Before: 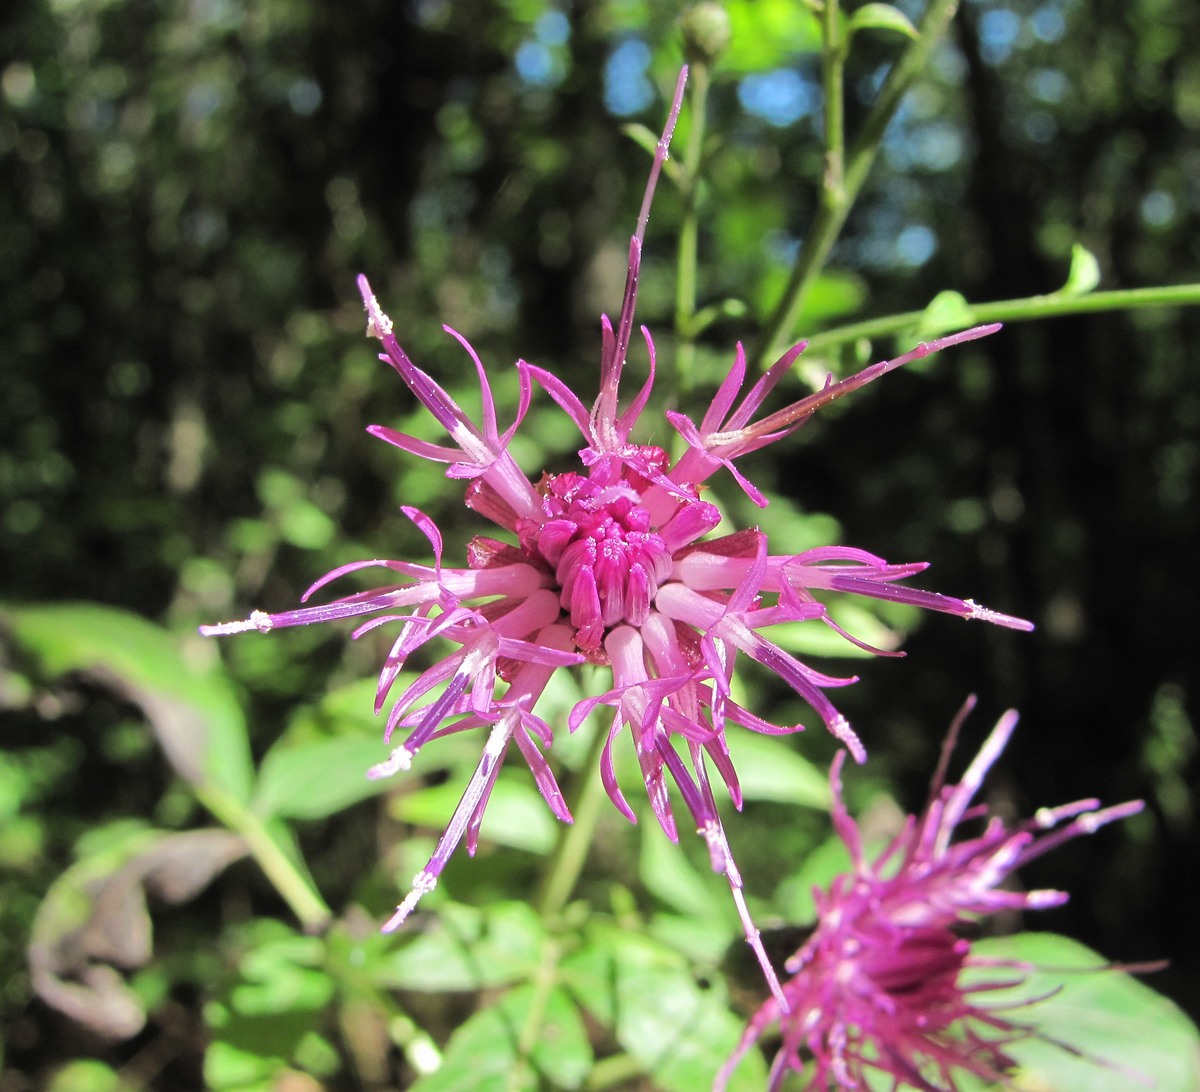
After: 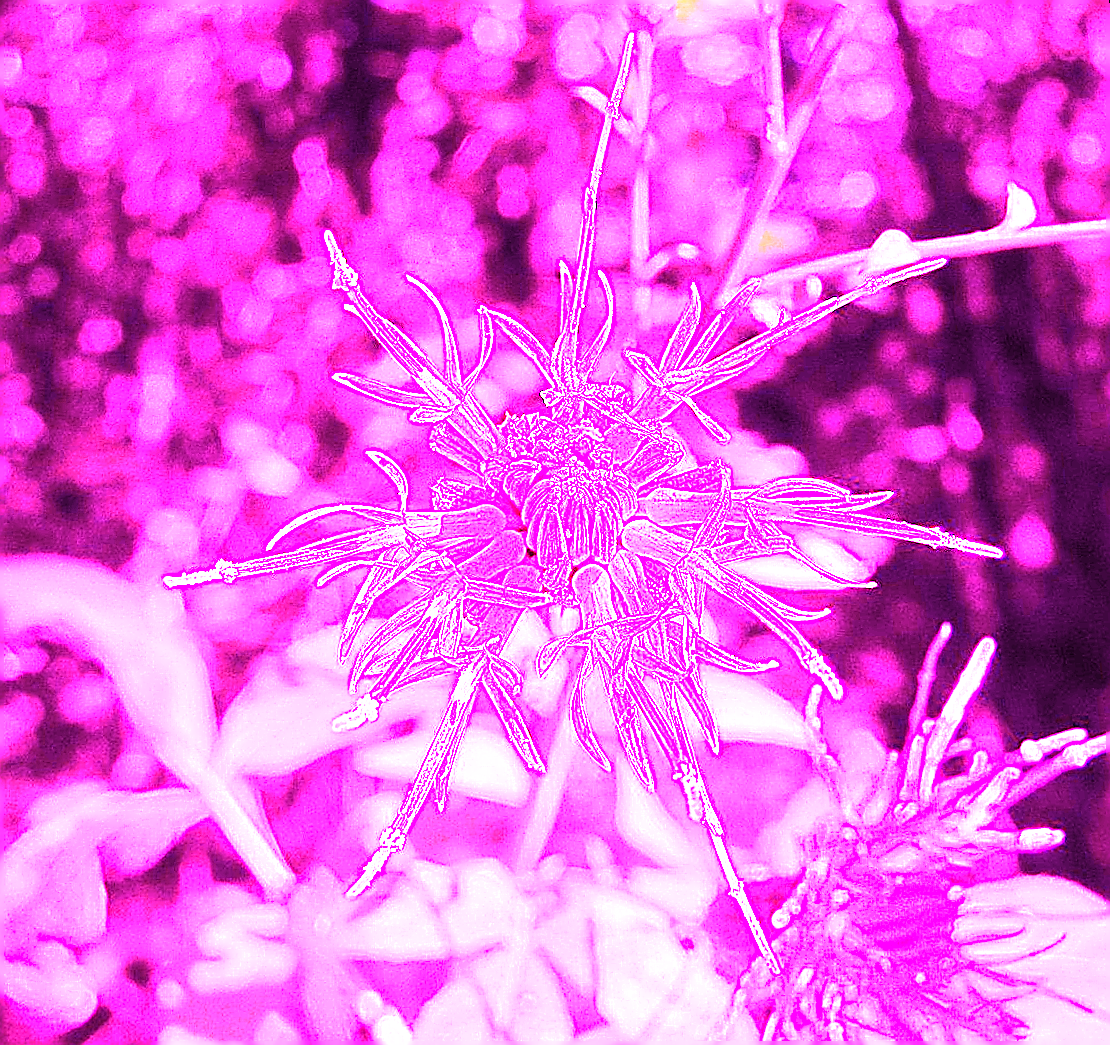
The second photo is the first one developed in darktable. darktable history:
white balance: red 8, blue 8
sharpen: radius 1.4, amount 1.25, threshold 0.7
rotate and perspective: rotation -1.68°, lens shift (vertical) -0.146, crop left 0.049, crop right 0.912, crop top 0.032, crop bottom 0.96
